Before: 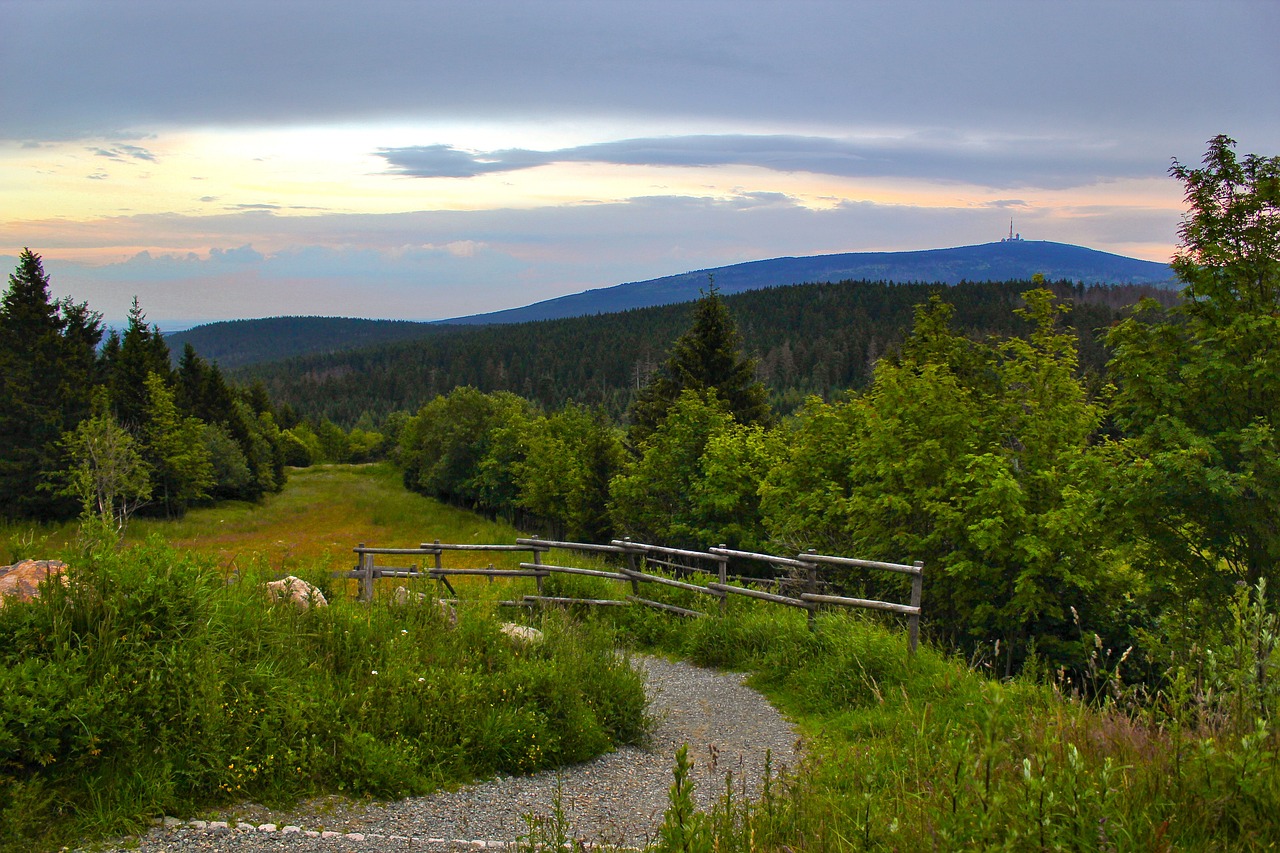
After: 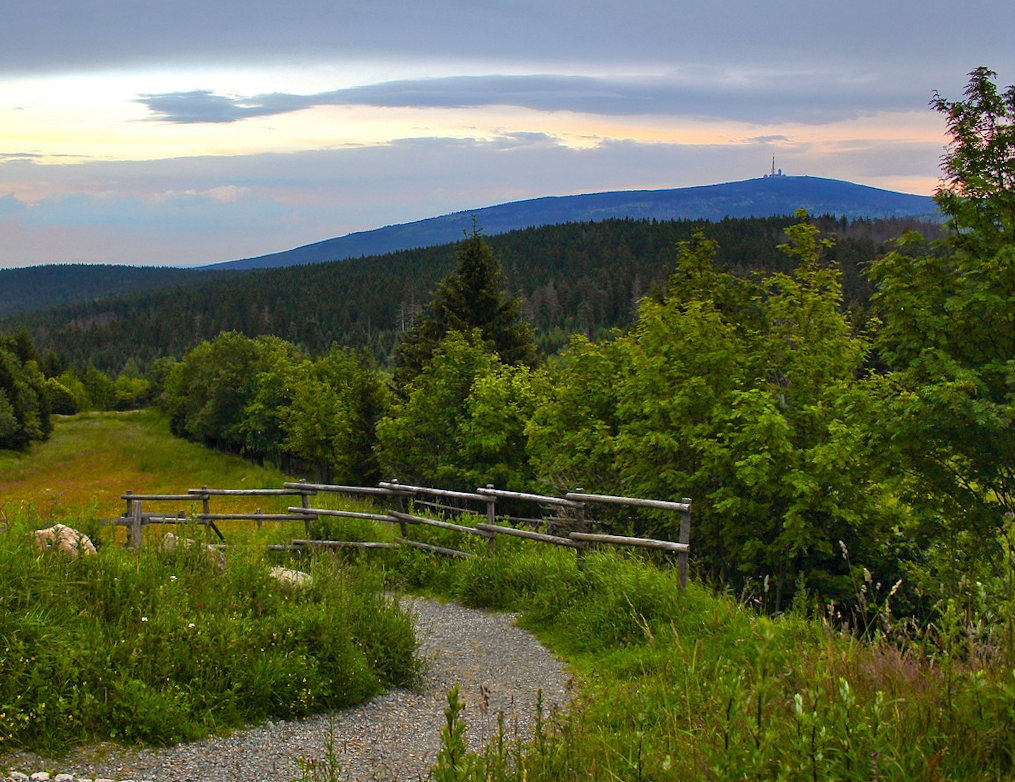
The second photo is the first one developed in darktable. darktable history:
rotate and perspective: rotation -1°, crop left 0.011, crop right 0.989, crop top 0.025, crop bottom 0.975
crop and rotate: left 17.959%, top 5.771%, right 1.742%
